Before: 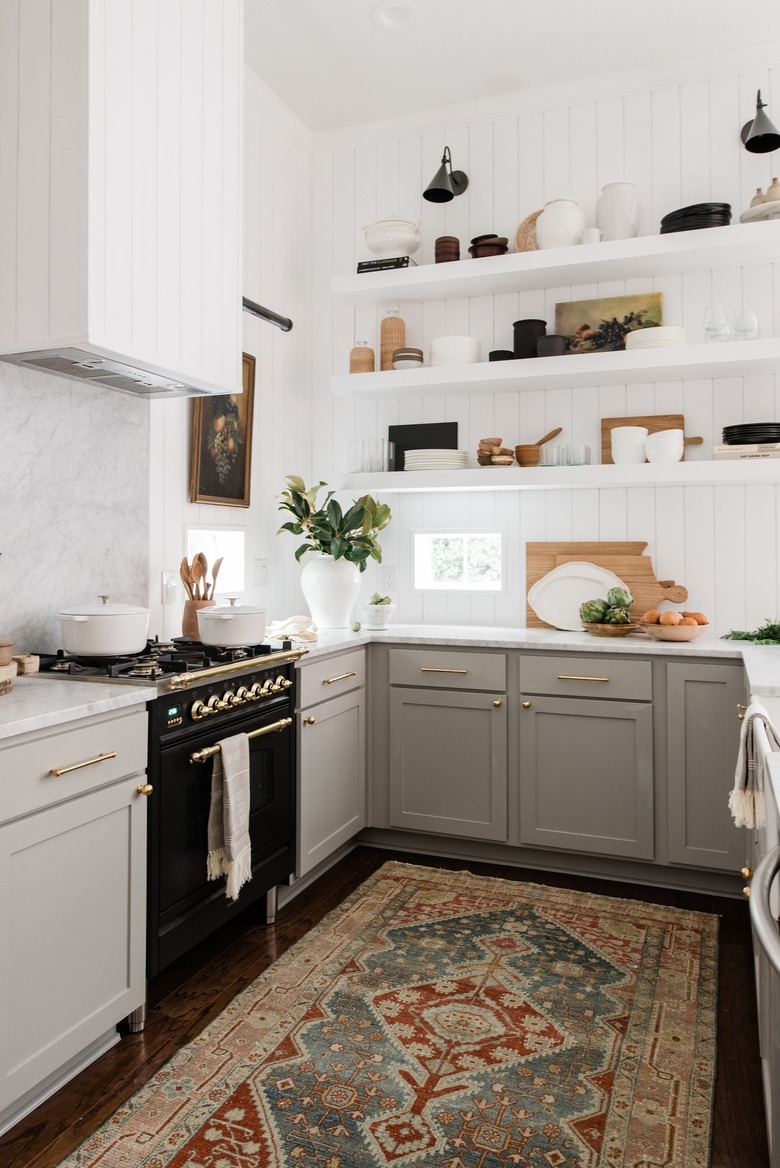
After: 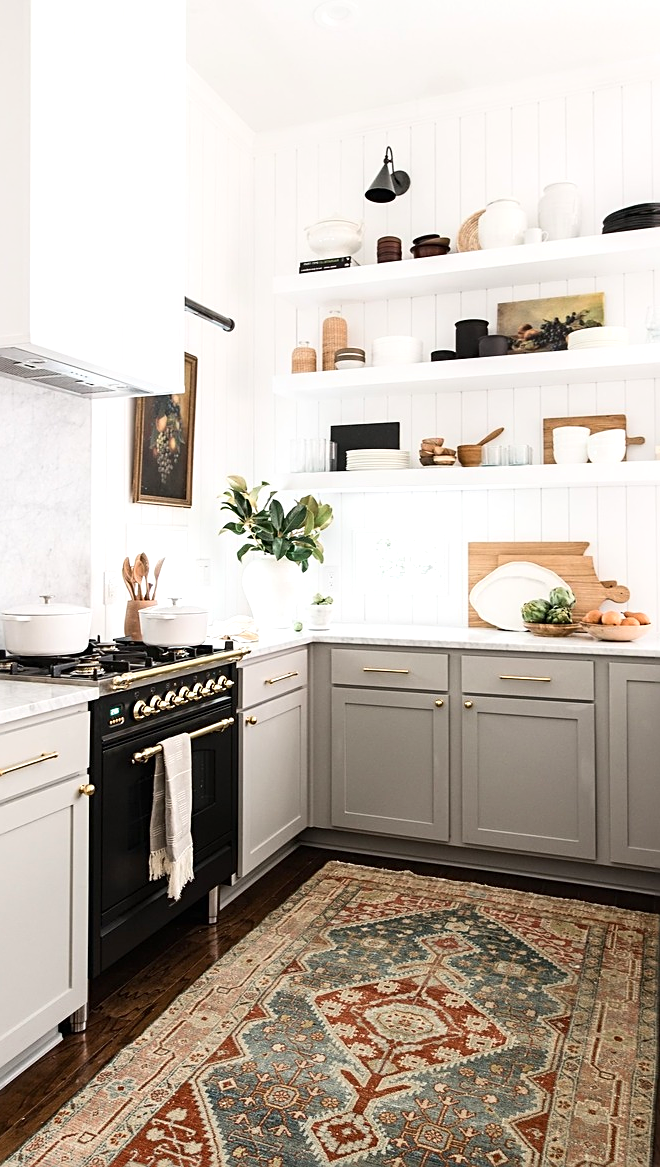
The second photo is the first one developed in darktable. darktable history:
contrast brightness saturation: contrast 0.15, brightness 0.051
crop: left 7.541%, right 7.789%
sharpen: on, module defaults
exposure: exposure 0.487 EV, compensate highlight preservation false
